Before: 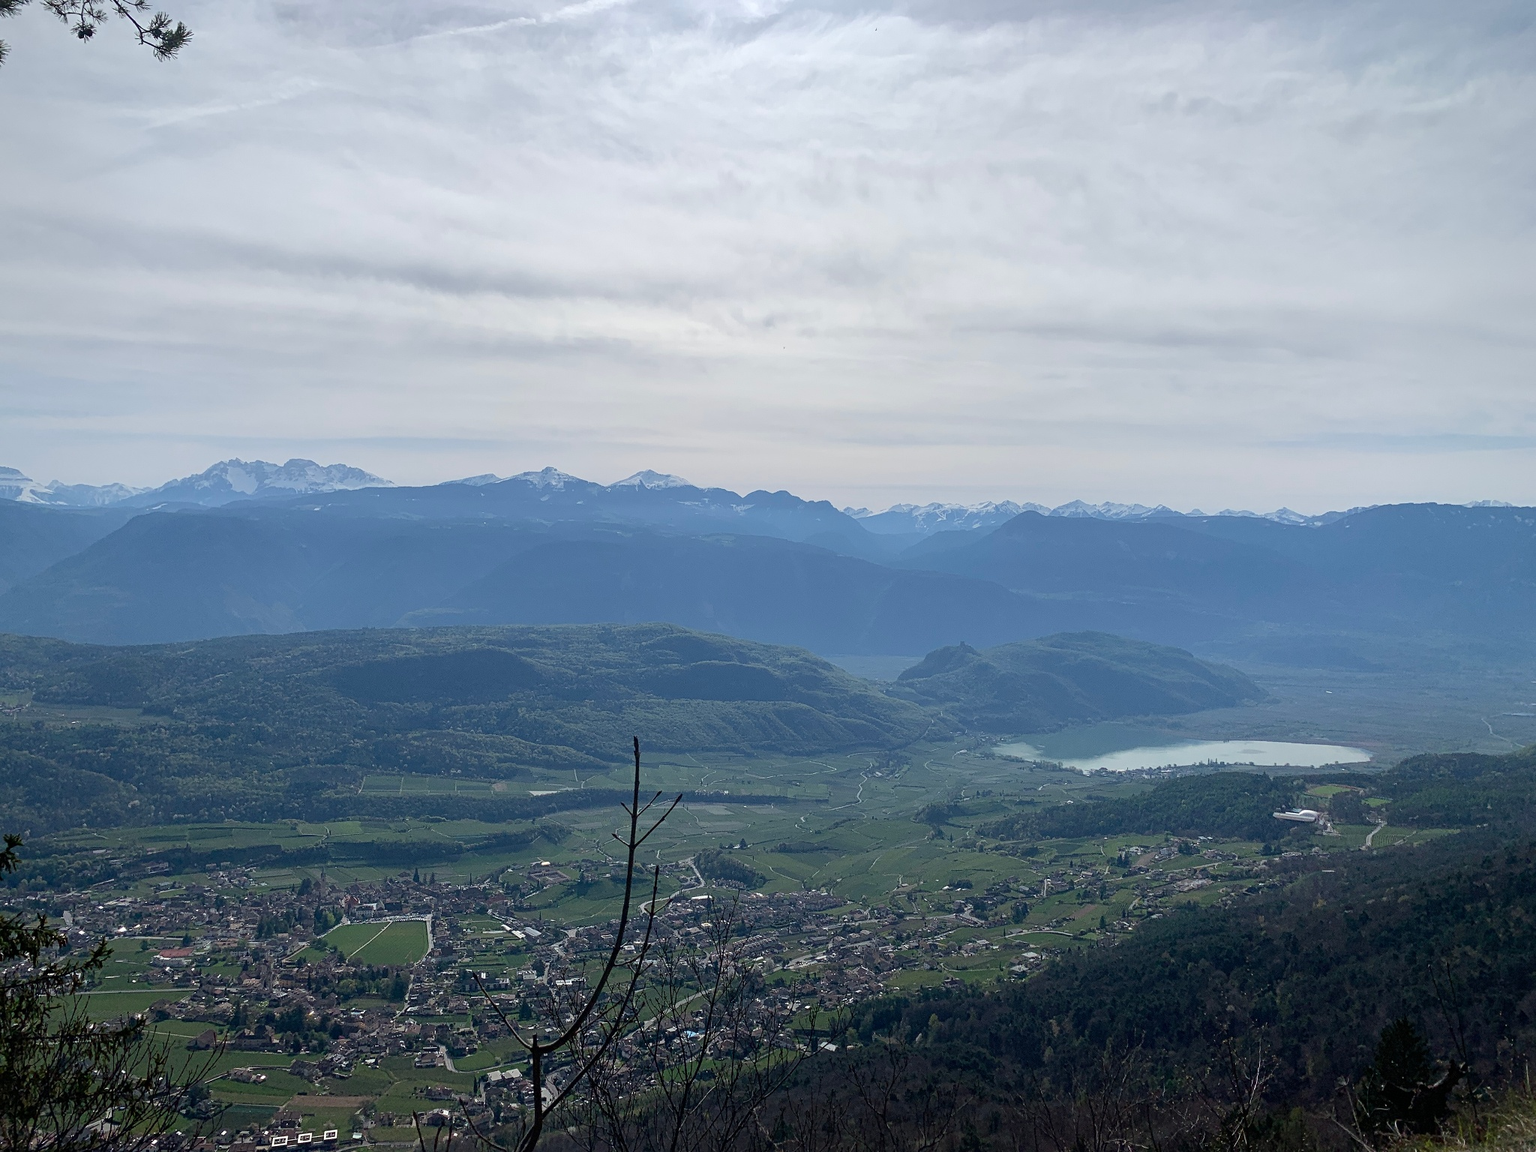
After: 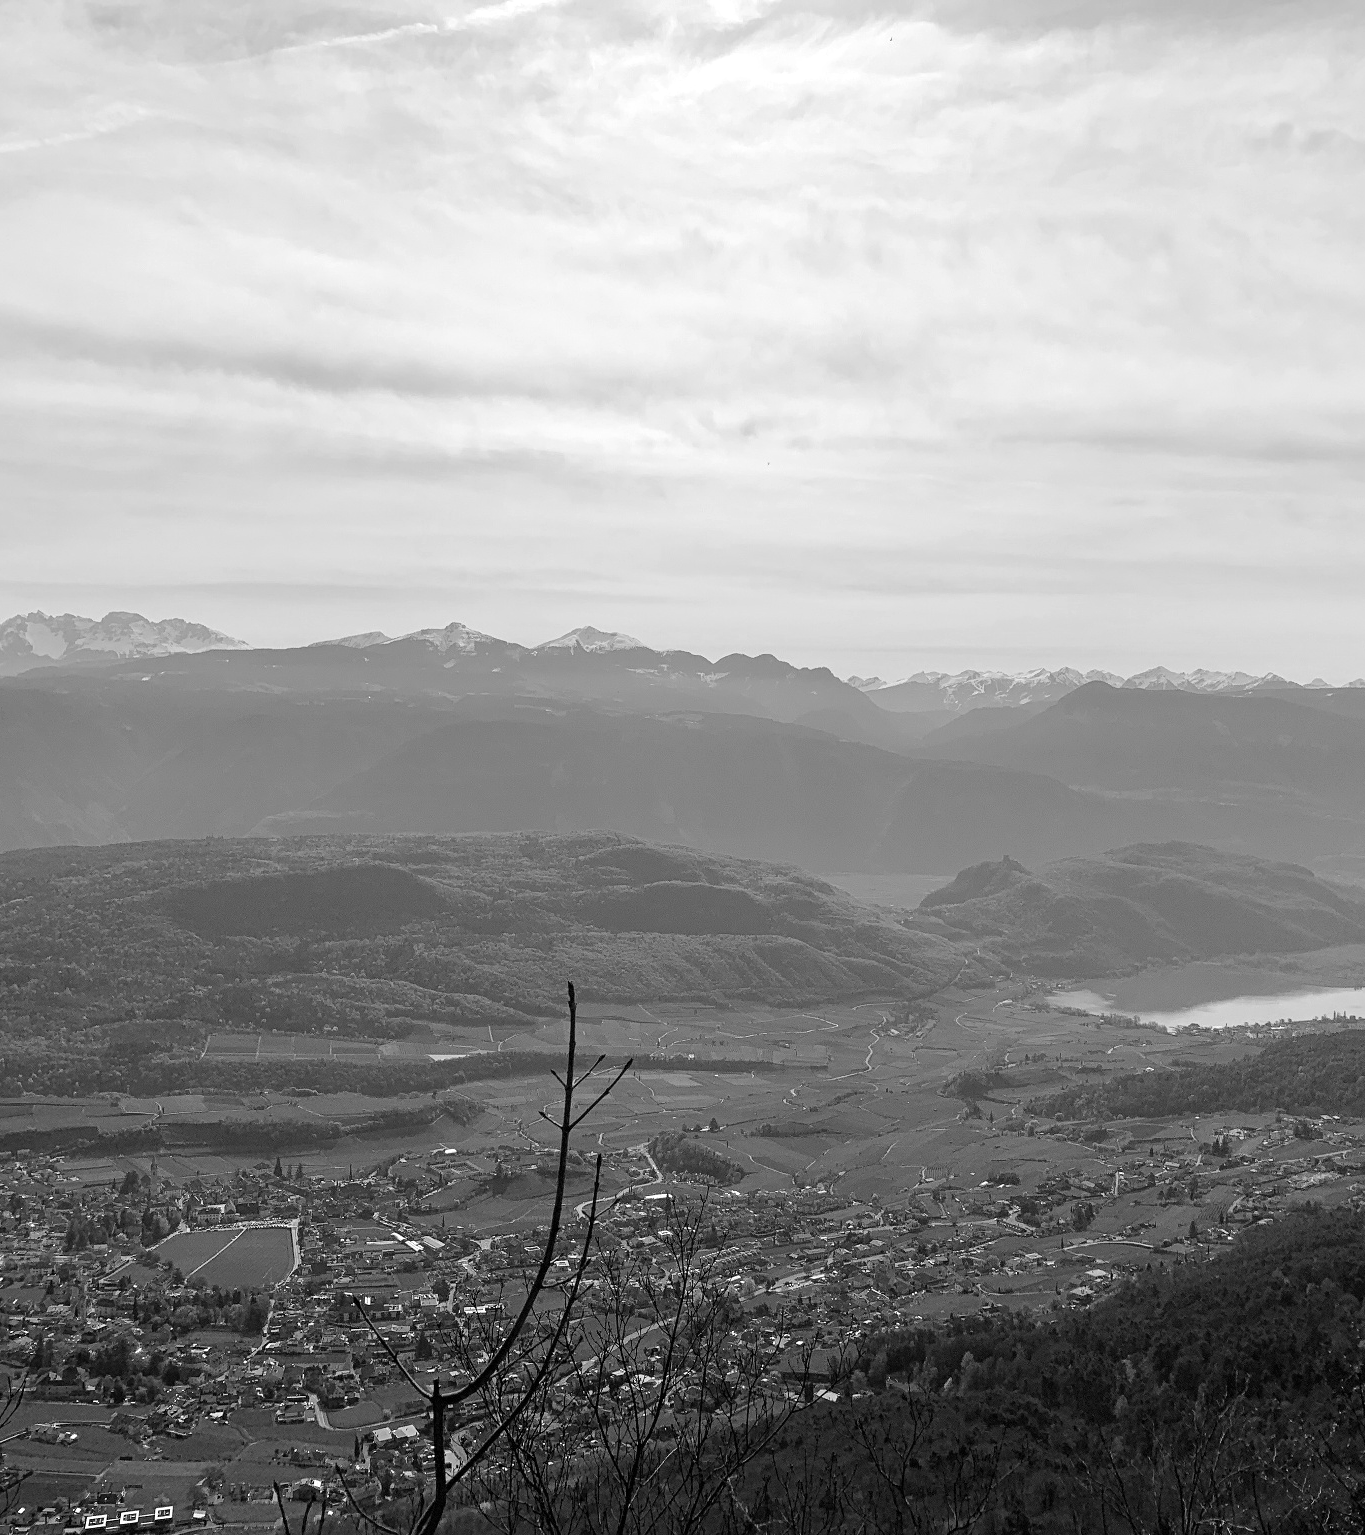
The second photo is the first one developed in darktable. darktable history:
crop and rotate: left 13.537%, right 19.796%
color balance rgb: perceptual saturation grading › global saturation 20%, perceptual saturation grading › highlights -50%, perceptual saturation grading › shadows 30%, perceptual brilliance grading › global brilliance 10%, perceptual brilliance grading › shadows 15%
monochrome: a 14.95, b -89.96
